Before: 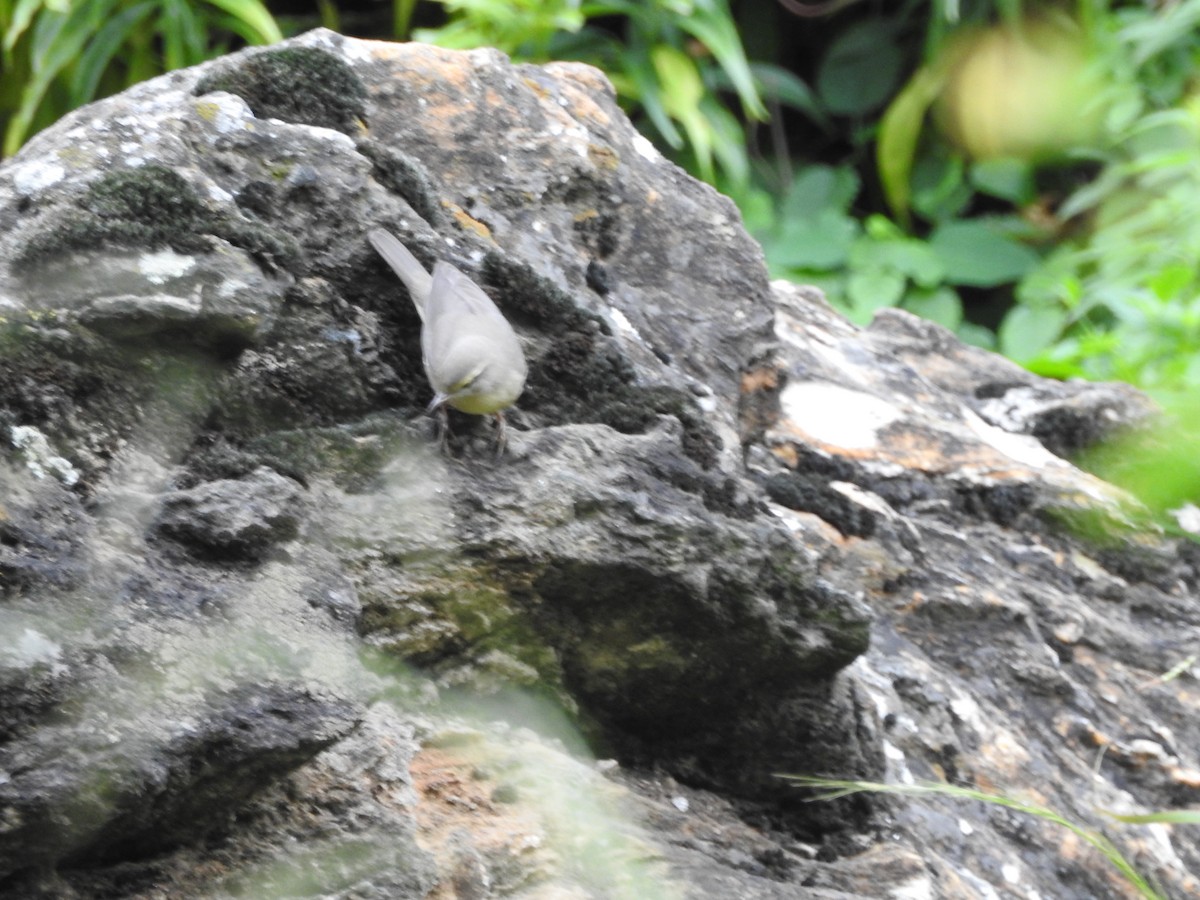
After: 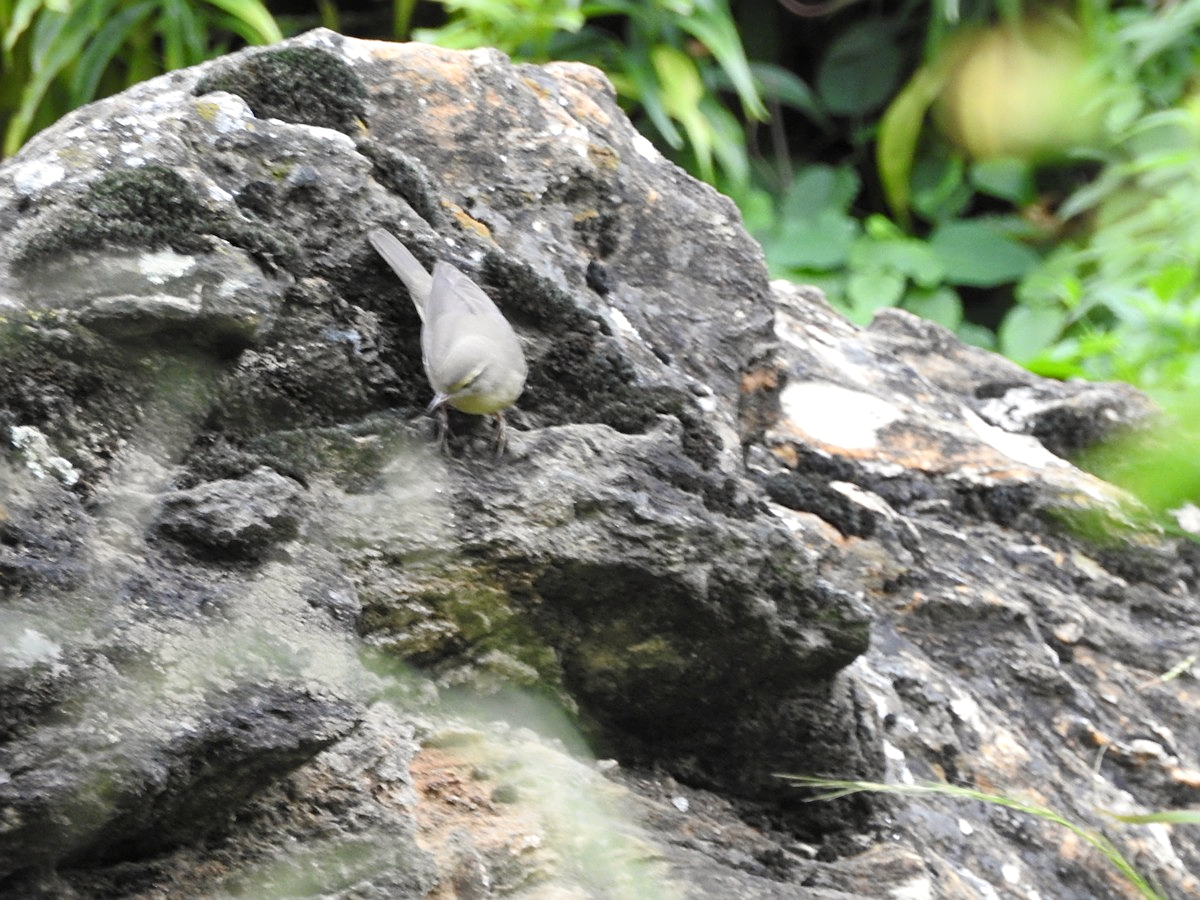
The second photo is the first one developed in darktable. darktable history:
local contrast: mode bilateral grid, contrast 20, coarseness 50, detail 120%, midtone range 0.2
color calibration: x 0.342, y 0.356, temperature 5122 K
sharpen: on, module defaults
